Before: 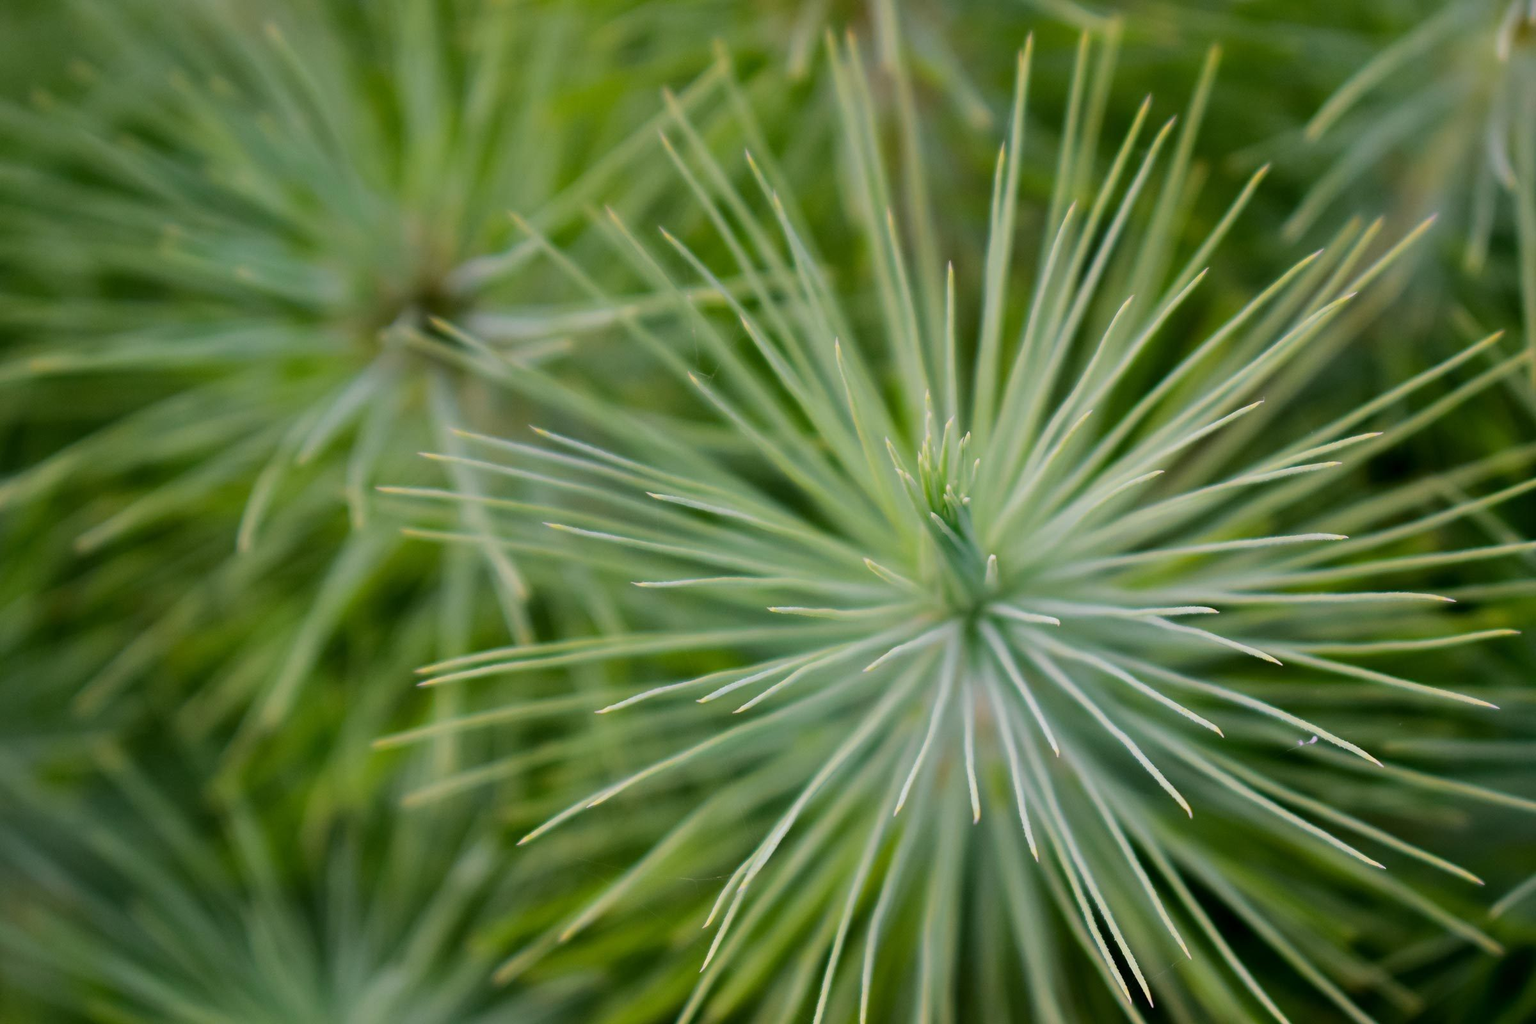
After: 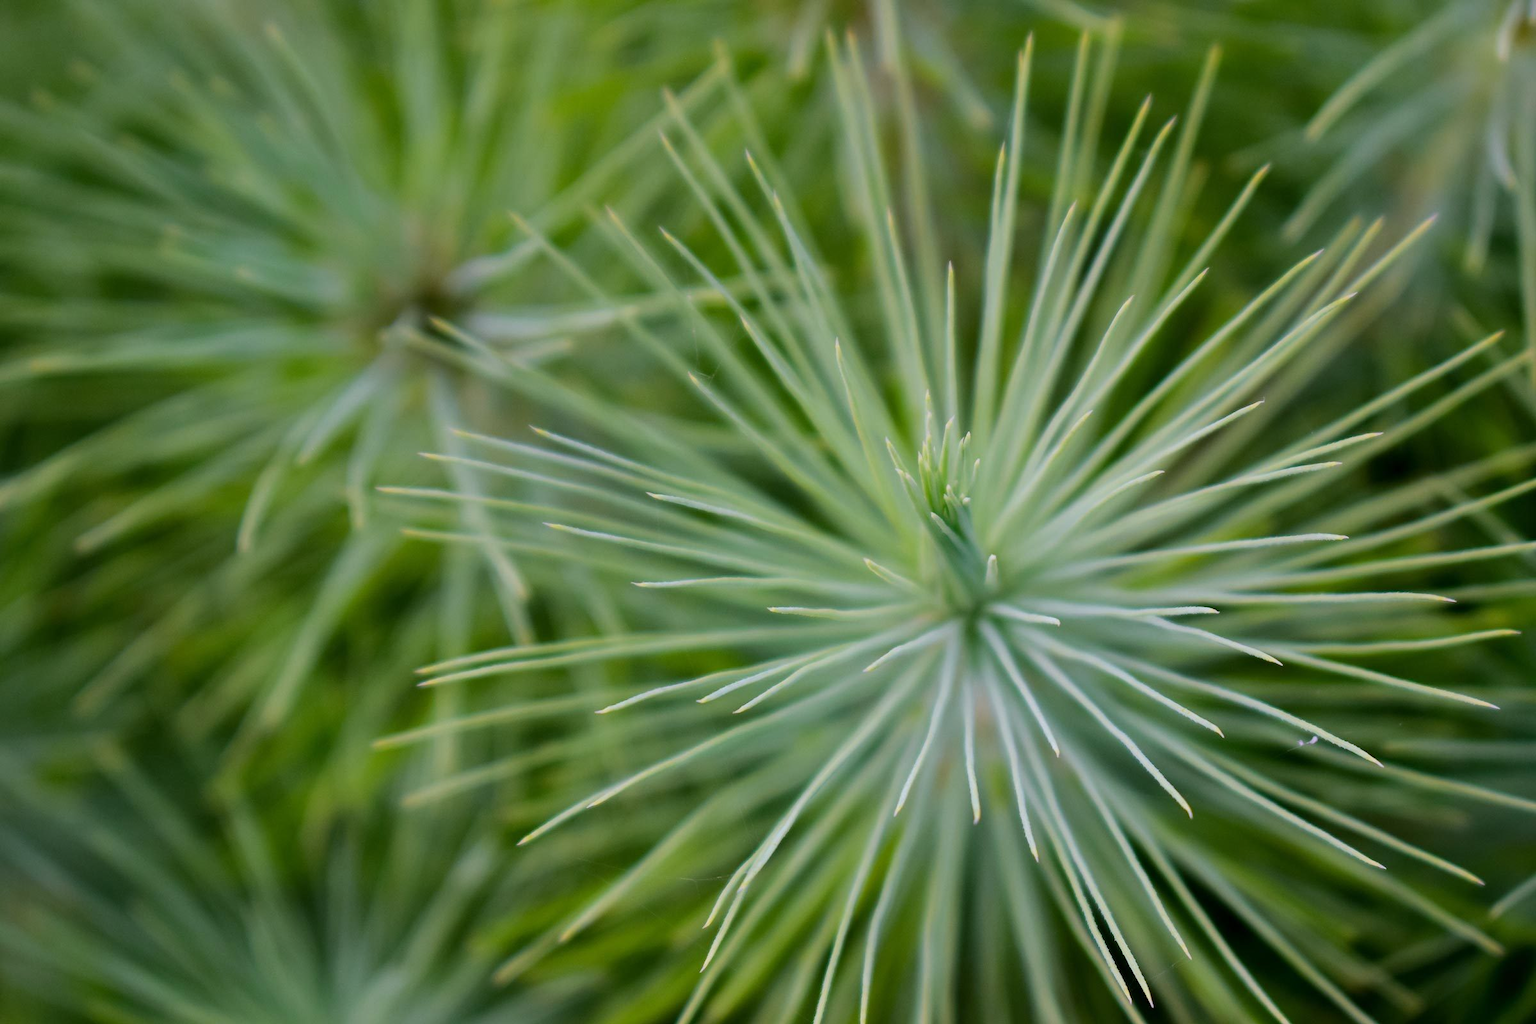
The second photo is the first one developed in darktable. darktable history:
white balance: red 0.967, blue 1.049
